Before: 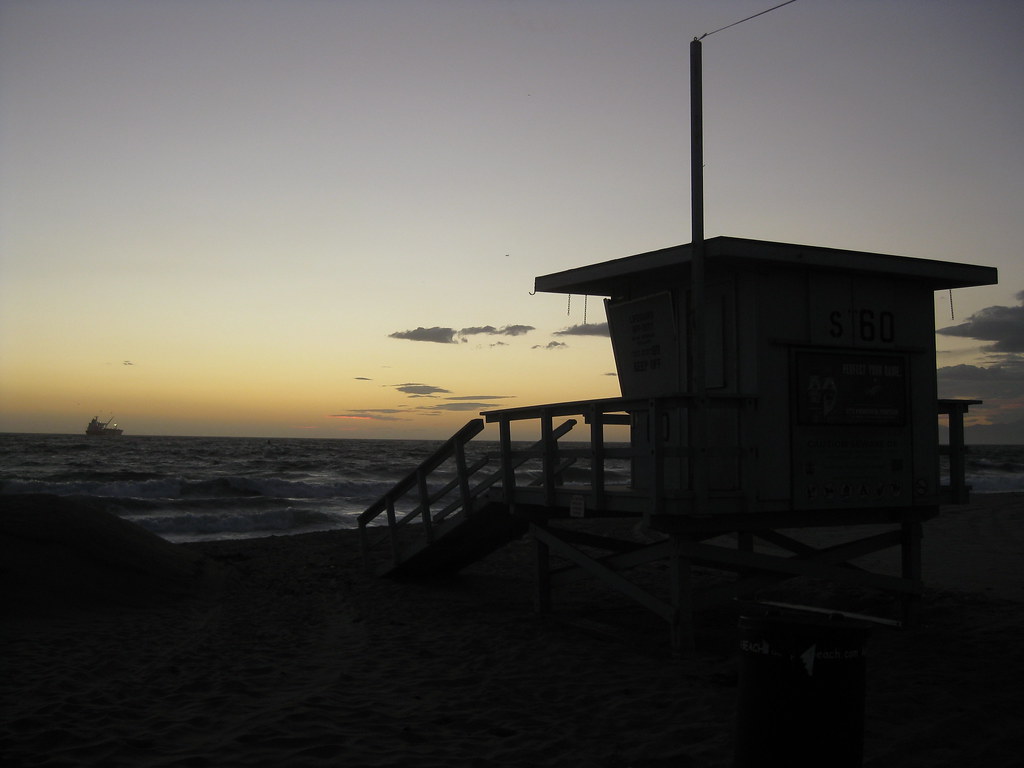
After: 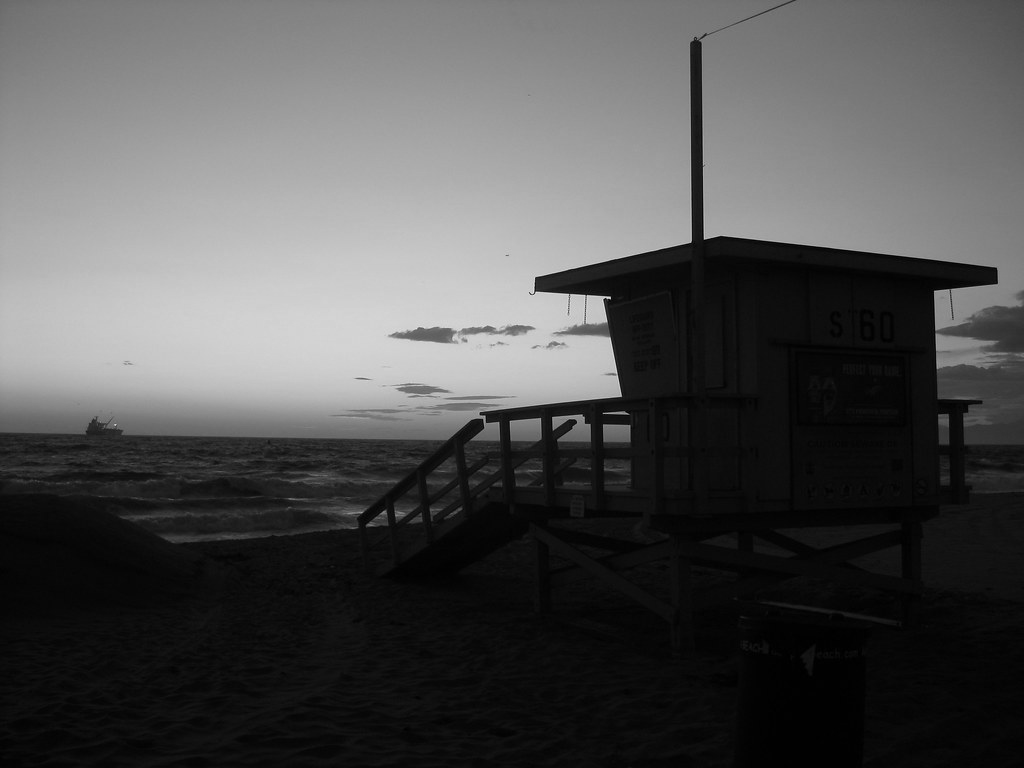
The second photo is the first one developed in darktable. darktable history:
monochrome: a 16.06, b 15.48, size 1
color balance rgb: on, module defaults
